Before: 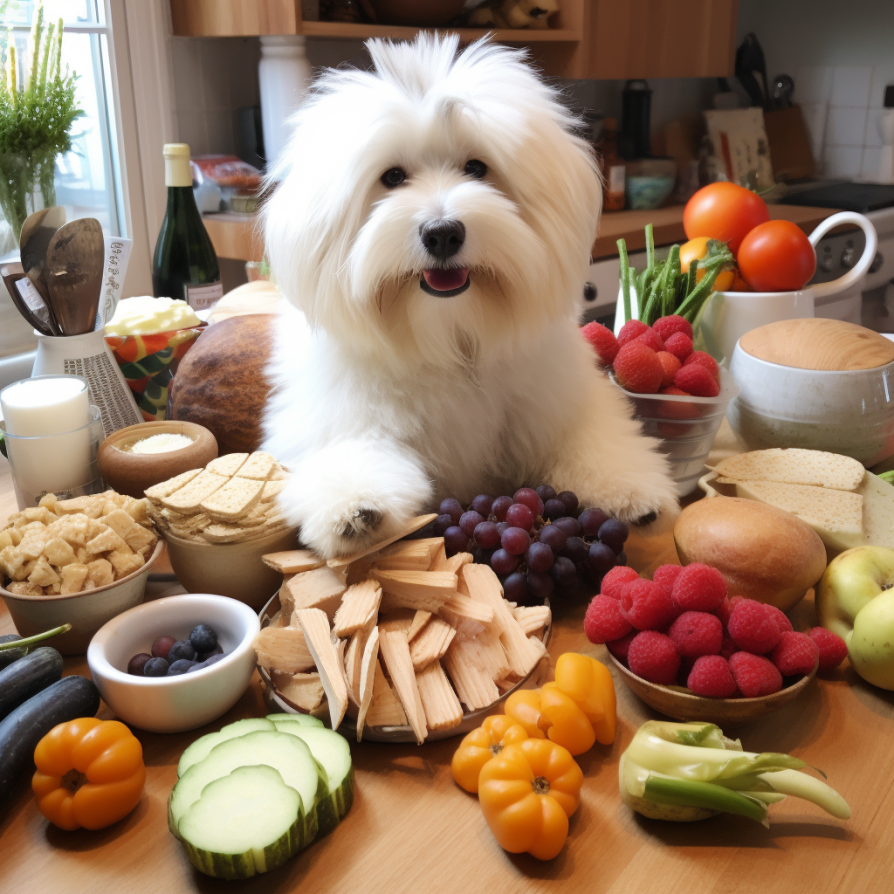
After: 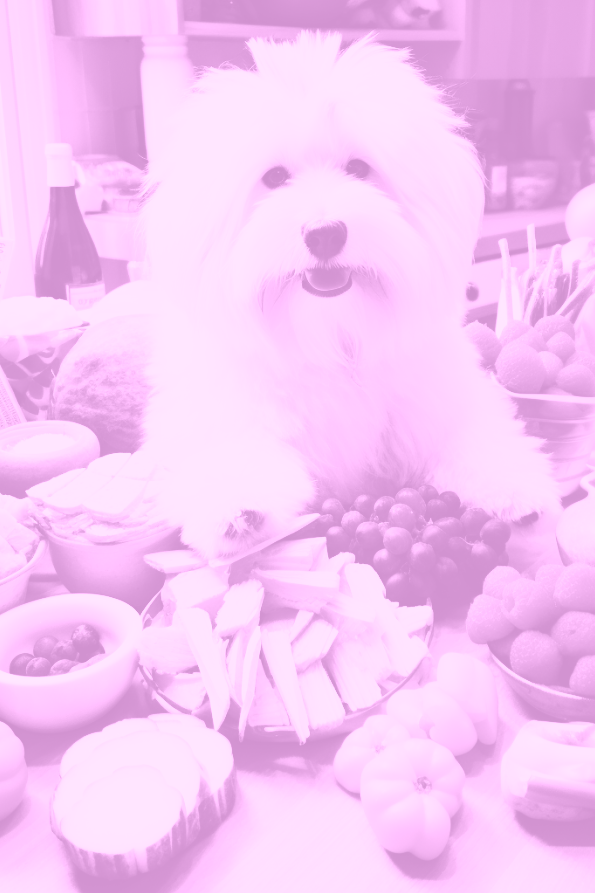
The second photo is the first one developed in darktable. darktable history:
base curve: curves: ch0 [(0, 0) (0.028, 0.03) (0.121, 0.232) (0.46, 0.748) (0.859, 0.968) (1, 1)], preserve colors none
crop and rotate: left 13.409%, right 19.924%
colorize: hue 331.2°, saturation 75%, source mix 30.28%, lightness 70.52%, version 1
haze removal: compatibility mode true, adaptive false
color calibration: output R [1.063, -0.012, -0.003, 0], output B [-0.079, 0.047, 1, 0], illuminant custom, x 0.389, y 0.387, temperature 3838.64 K
contrast brightness saturation: contrast 0.15, brightness -0.01, saturation 0.1
